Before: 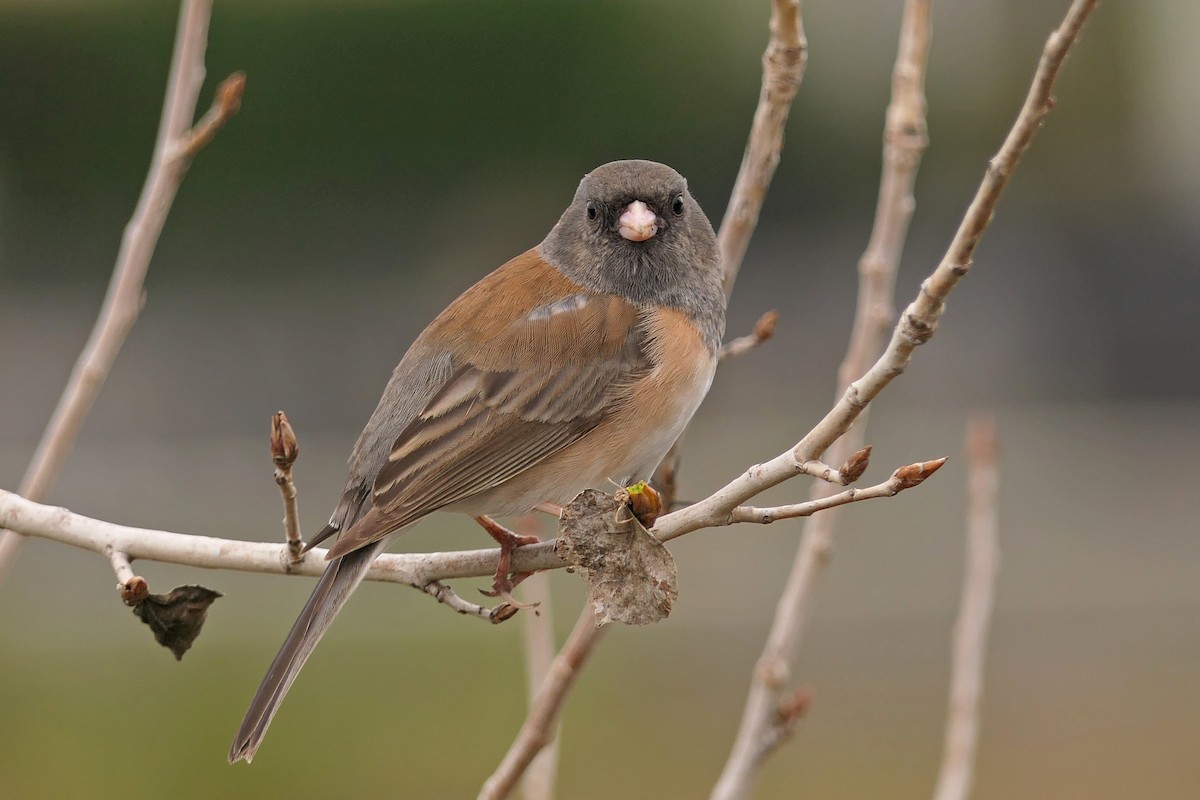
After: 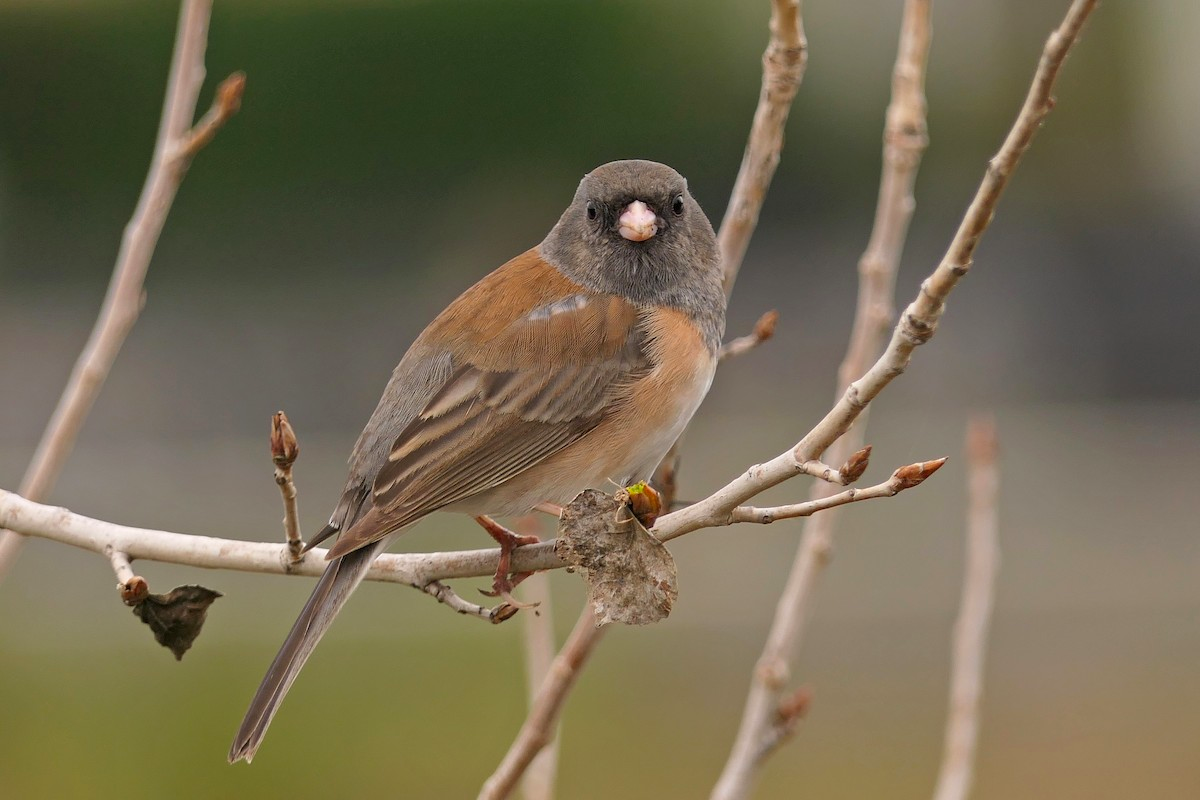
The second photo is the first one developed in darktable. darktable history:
contrast brightness saturation: contrast 0.041, saturation 0.154
